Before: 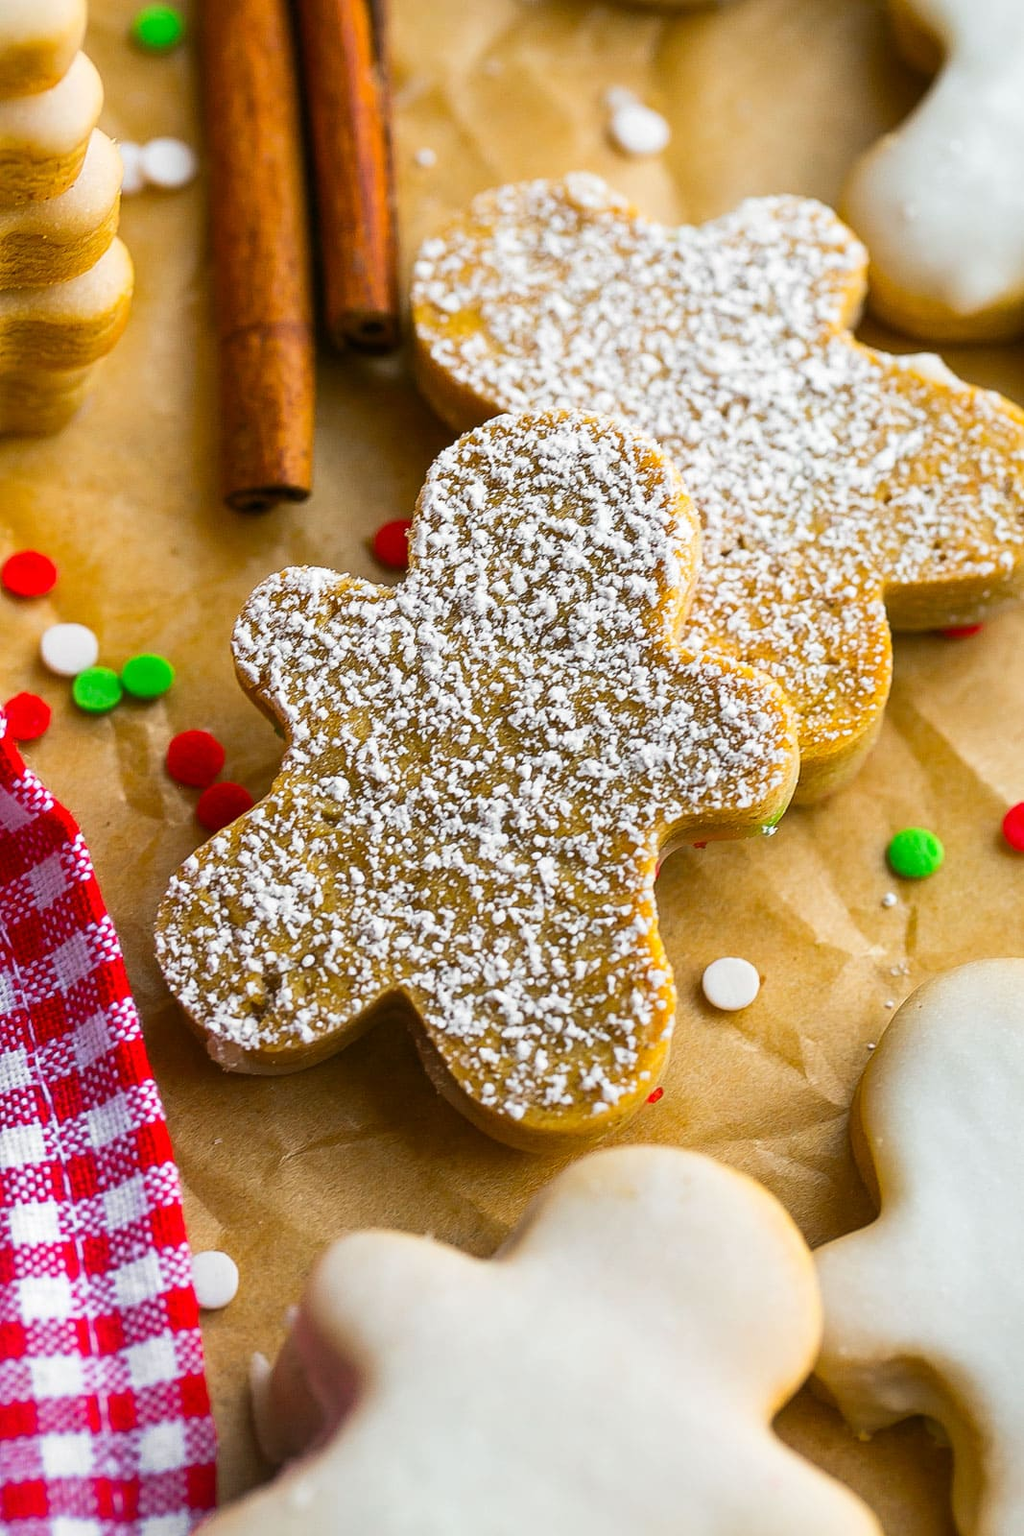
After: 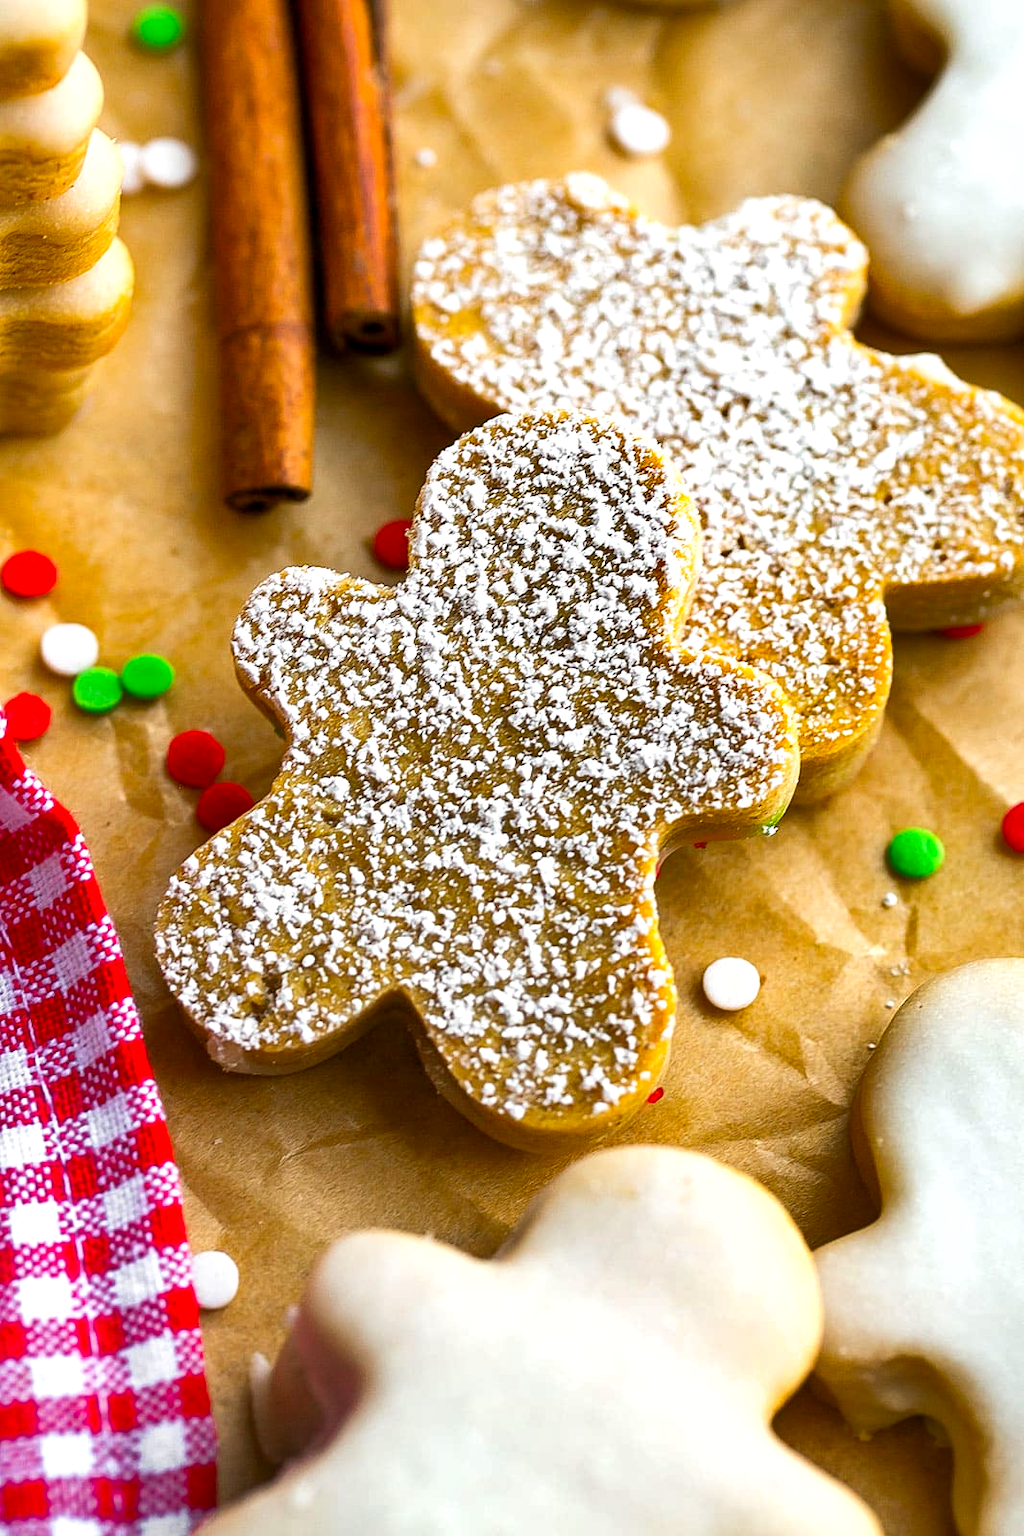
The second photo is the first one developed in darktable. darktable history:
shadows and highlights: soften with gaussian
exposure: black level correction 0.003, exposure 0.388 EV, compensate highlight preservation false
